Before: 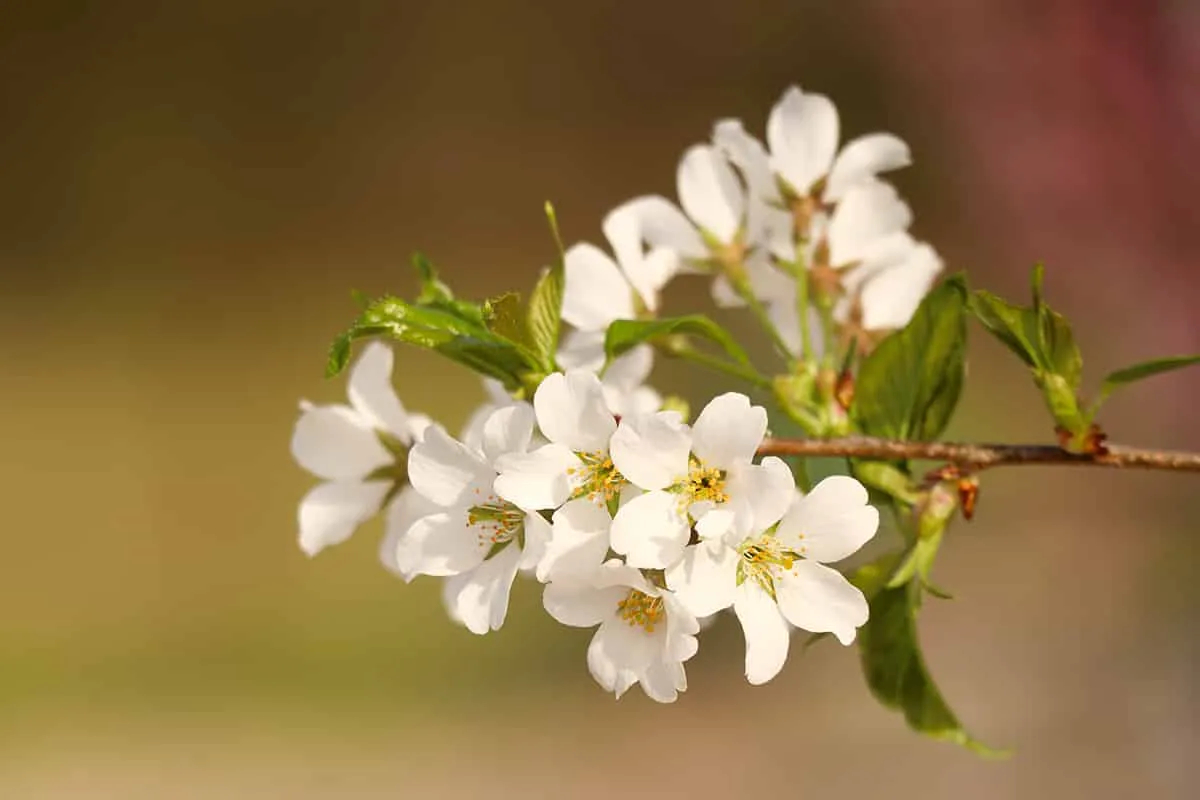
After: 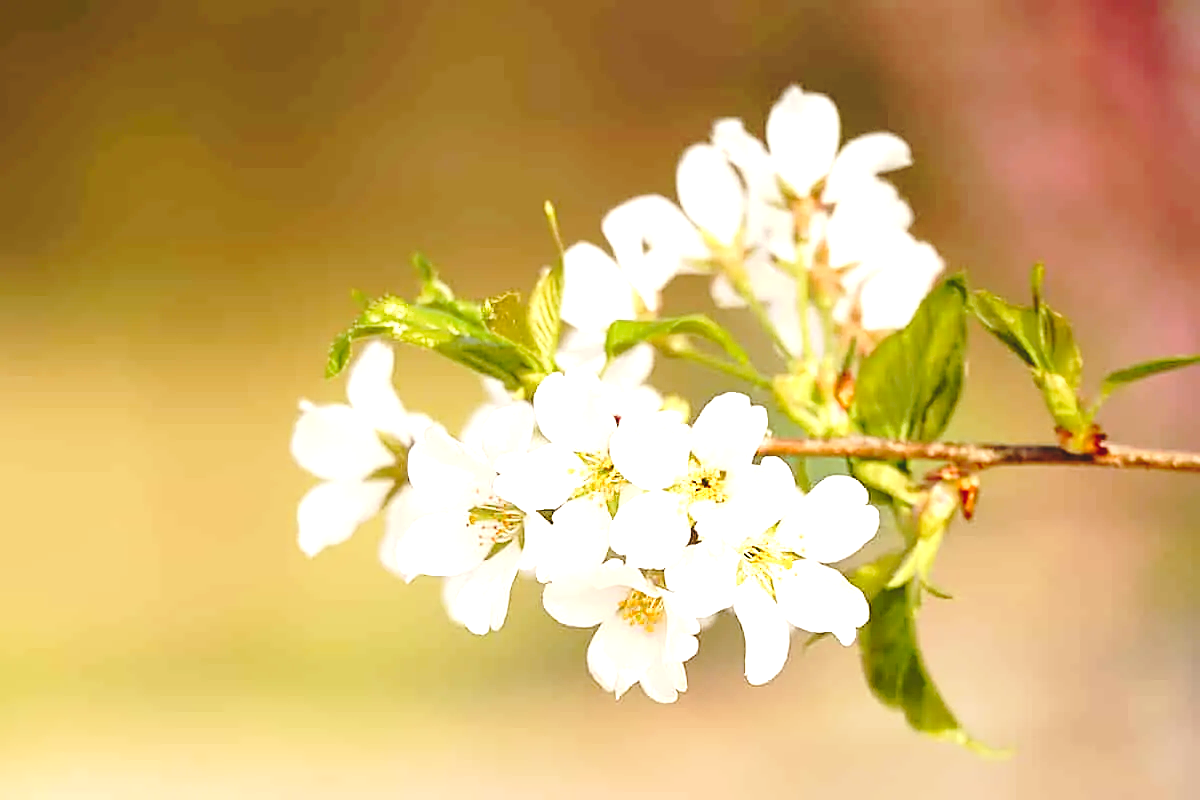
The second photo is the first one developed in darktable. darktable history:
sharpen: on, module defaults
exposure: black level correction -0.002, exposure 1.115 EV, compensate highlight preservation false
tone curve: curves: ch0 [(0, 0) (0.003, 0.085) (0.011, 0.086) (0.025, 0.086) (0.044, 0.088) (0.069, 0.093) (0.1, 0.102) (0.136, 0.12) (0.177, 0.157) (0.224, 0.203) (0.277, 0.277) (0.335, 0.36) (0.399, 0.463) (0.468, 0.559) (0.543, 0.626) (0.623, 0.703) (0.709, 0.789) (0.801, 0.869) (0.898, 0.927) (1, 1)], preserve colors none
